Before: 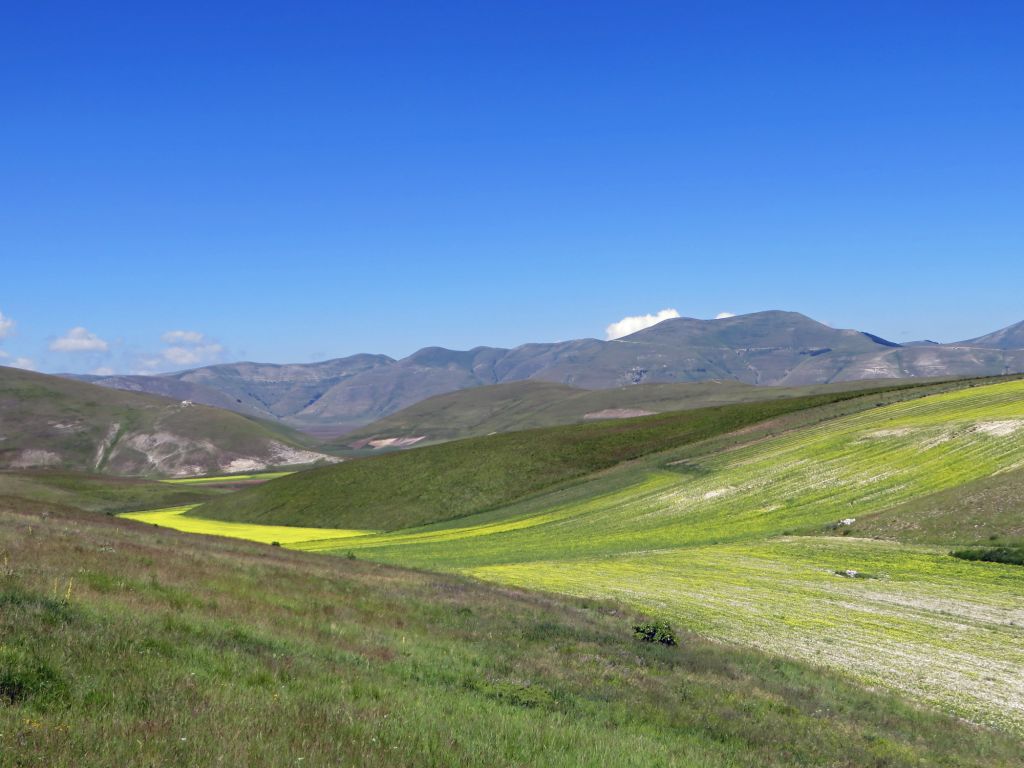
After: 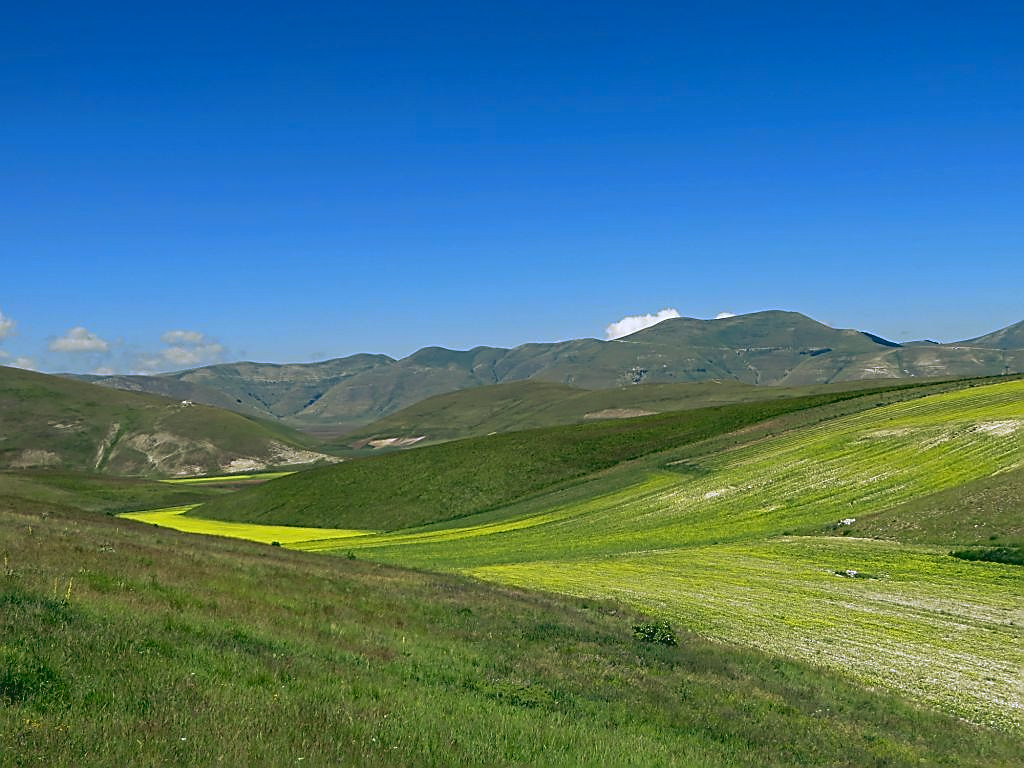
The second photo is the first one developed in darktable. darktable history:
haze removal: compatibility mode true, adaptive false
sharpen: radius 1.4, amount 1.25, threshold 0.7
rgb curve: curves: ch0 [(0.123, 0.061) (0.995, 0.887)]; ch1 [(0.06, 0.116) (1, 0.906)]; ch2 [(0, 0) (0.824, 0.69) (1, 1)], mode RGB, independent channels, compensate middle gray true
